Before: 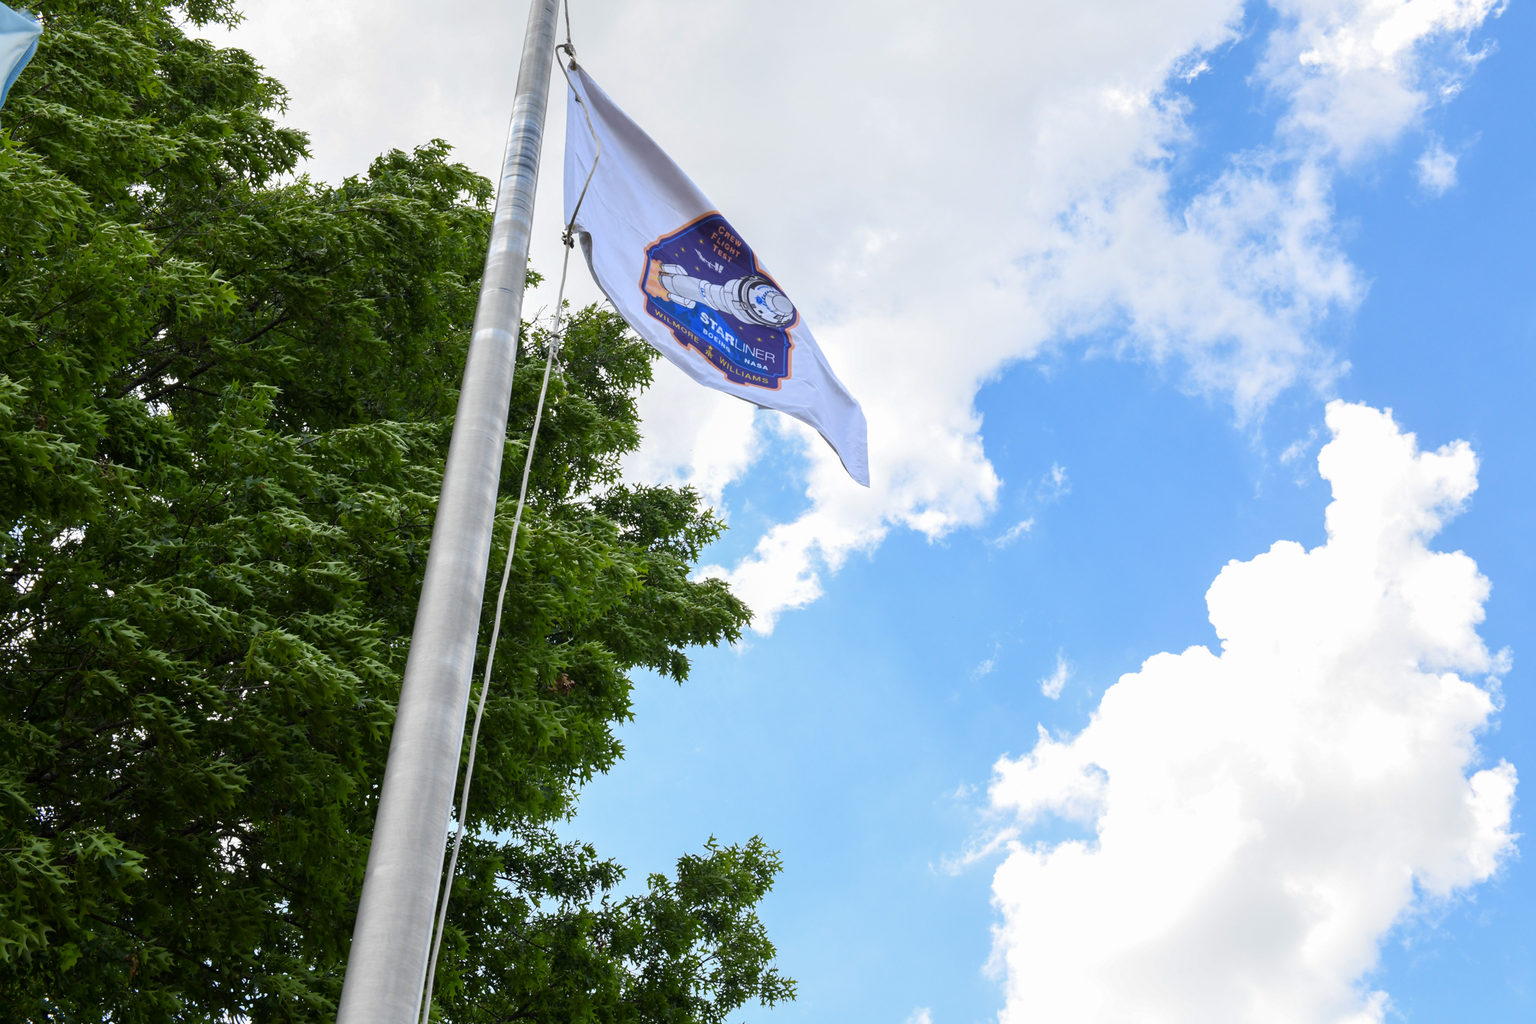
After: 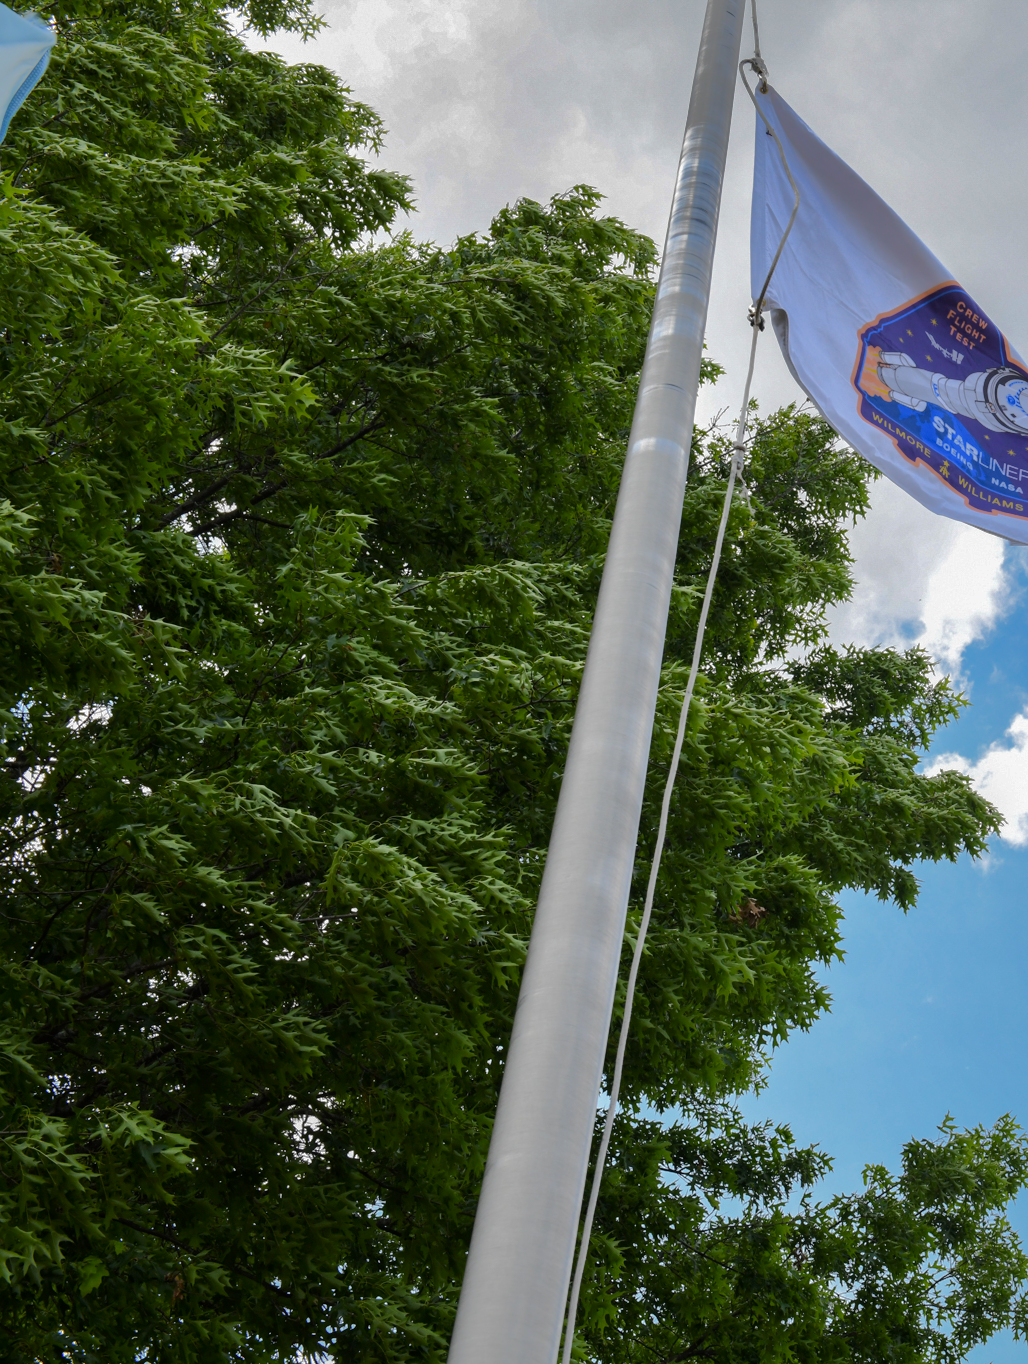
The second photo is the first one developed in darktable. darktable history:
crop and rotate: left 0.052%, top 0%, right 49.722%
shadows and highlights: shadows -19.95, highlights -73.22
